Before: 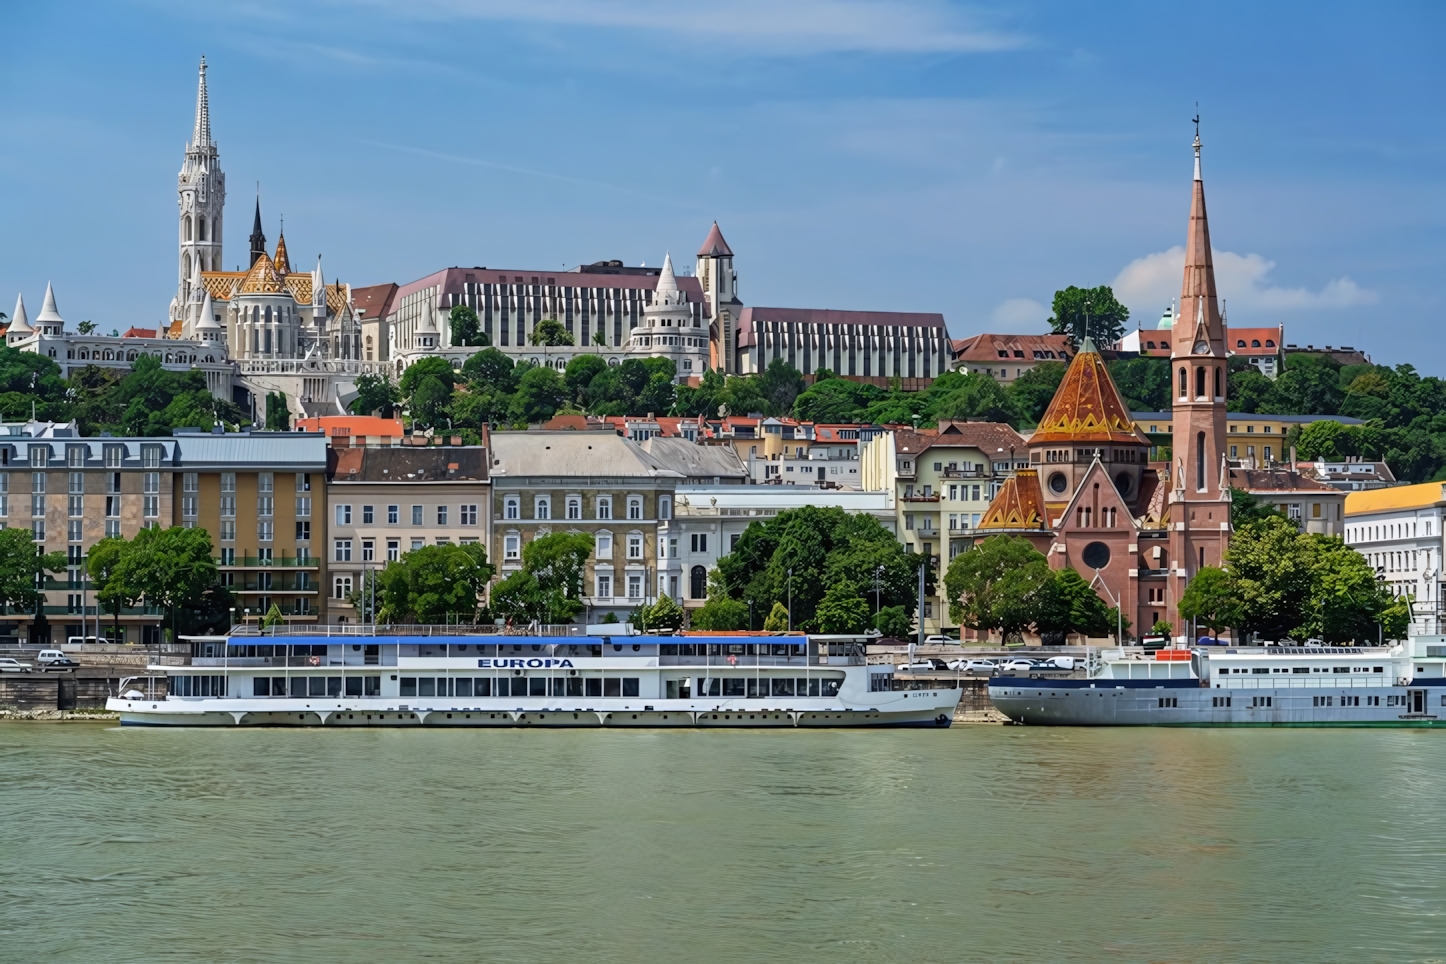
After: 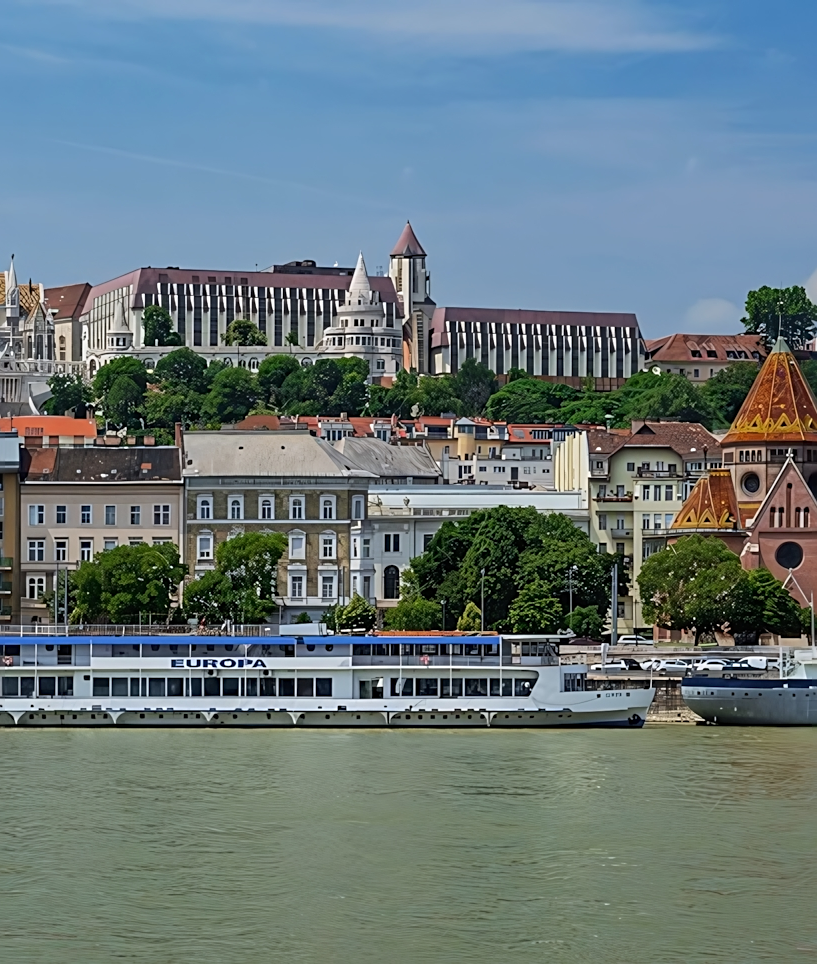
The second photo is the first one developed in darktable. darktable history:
exposure: exposure -0.21 EV, compensate highlight preservation false
sharpen: on, module defaults
crop: left 21.239%, right 22.204%
